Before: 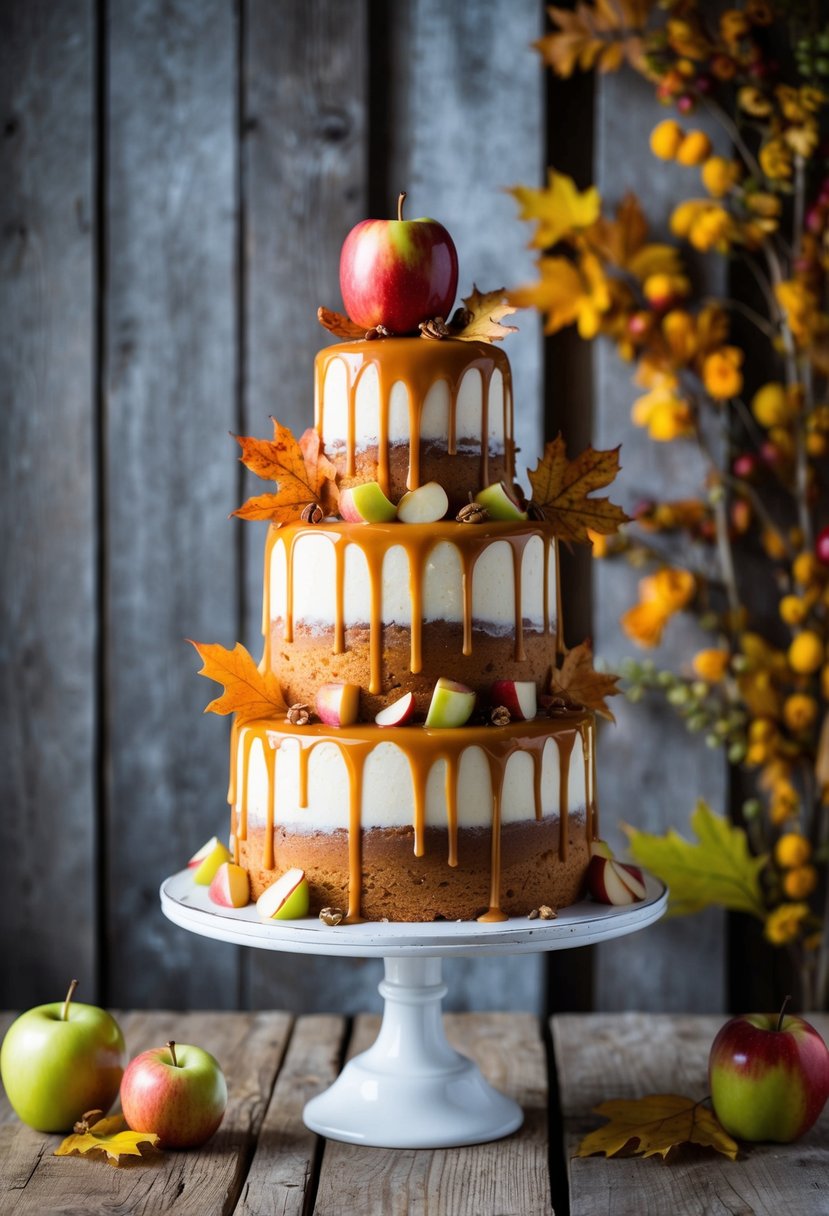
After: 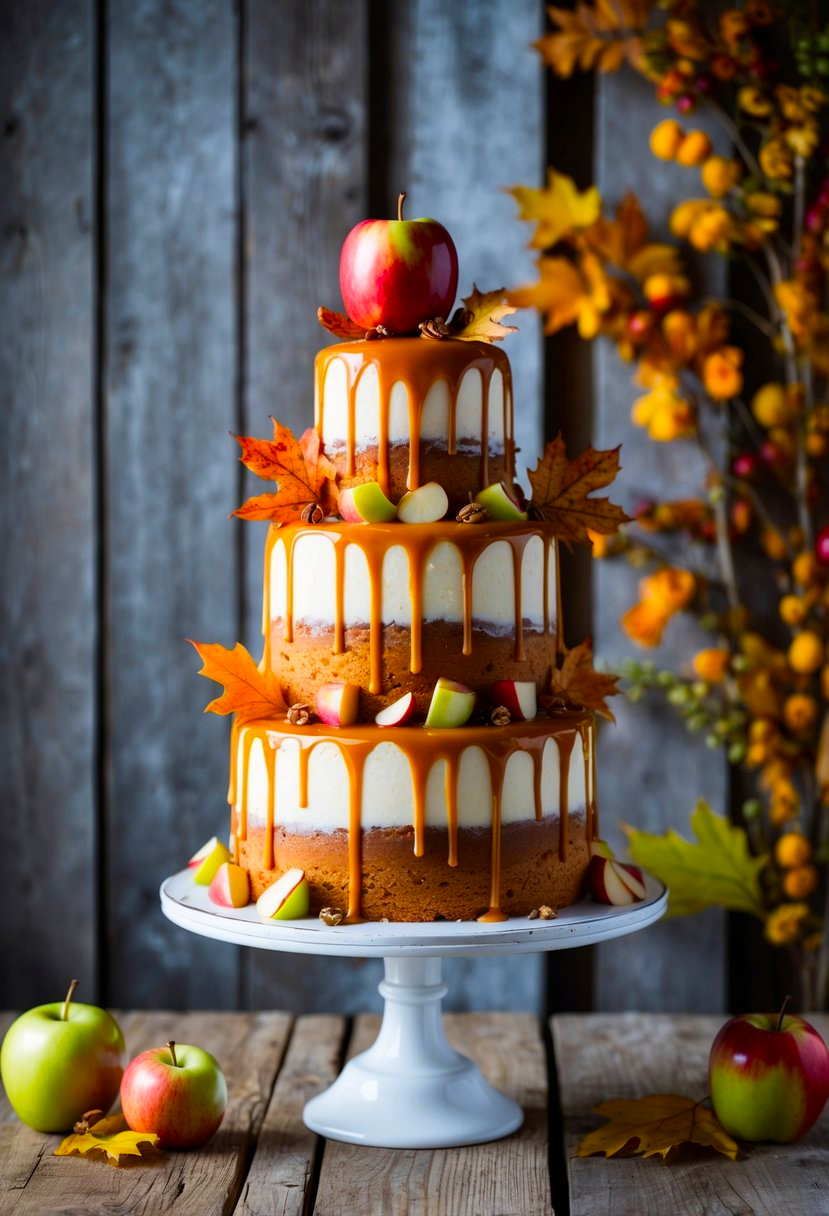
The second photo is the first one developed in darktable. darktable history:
contrast brightness saturation: brightness -0.03, saturation 0.353
